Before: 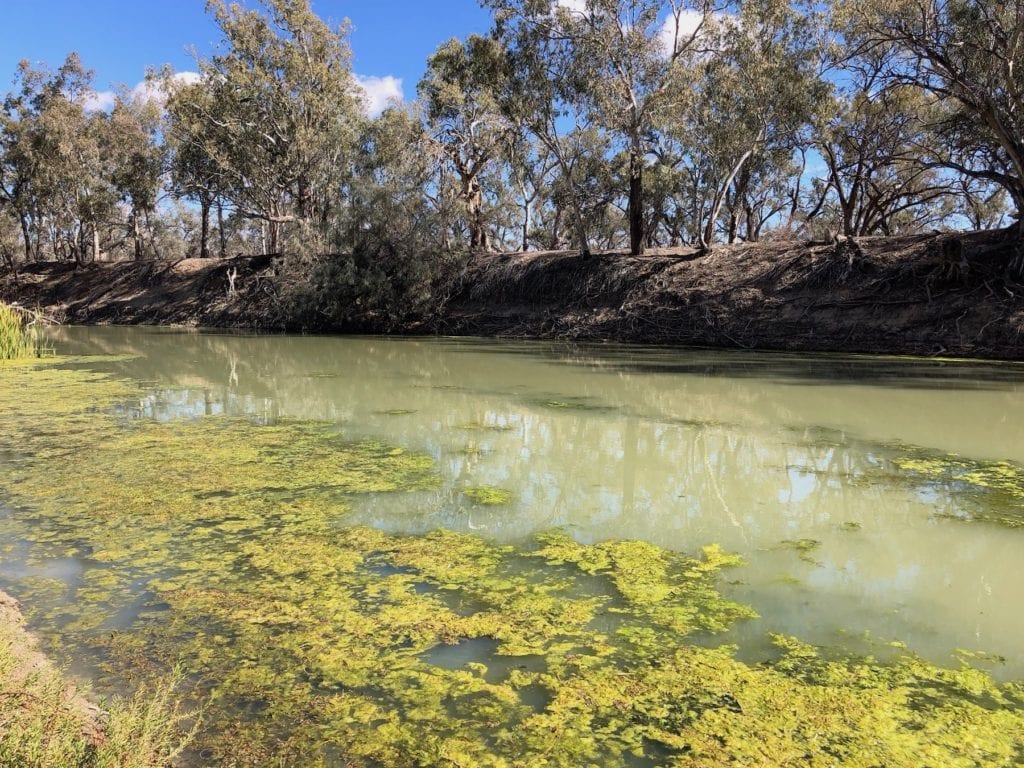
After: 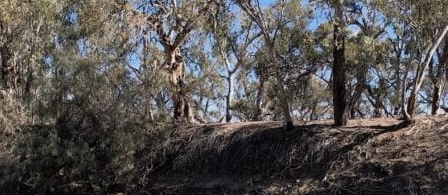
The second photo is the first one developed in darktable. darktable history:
crop: left 29.094%, top 16.879%, right 26.715%, bottom 57.651%
